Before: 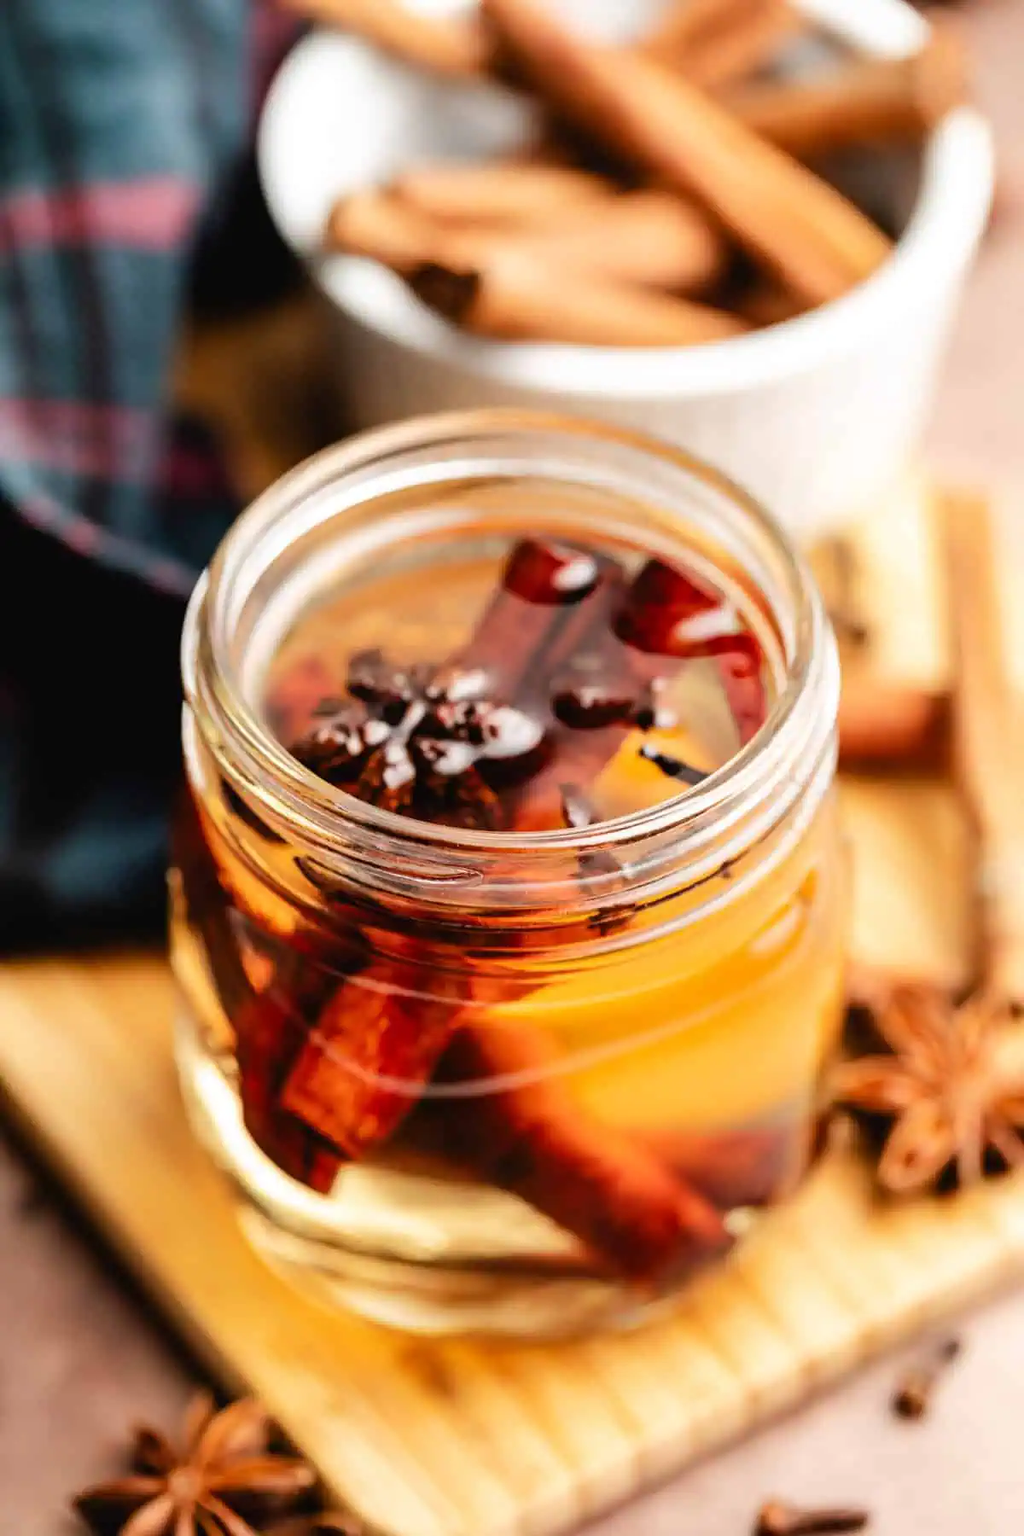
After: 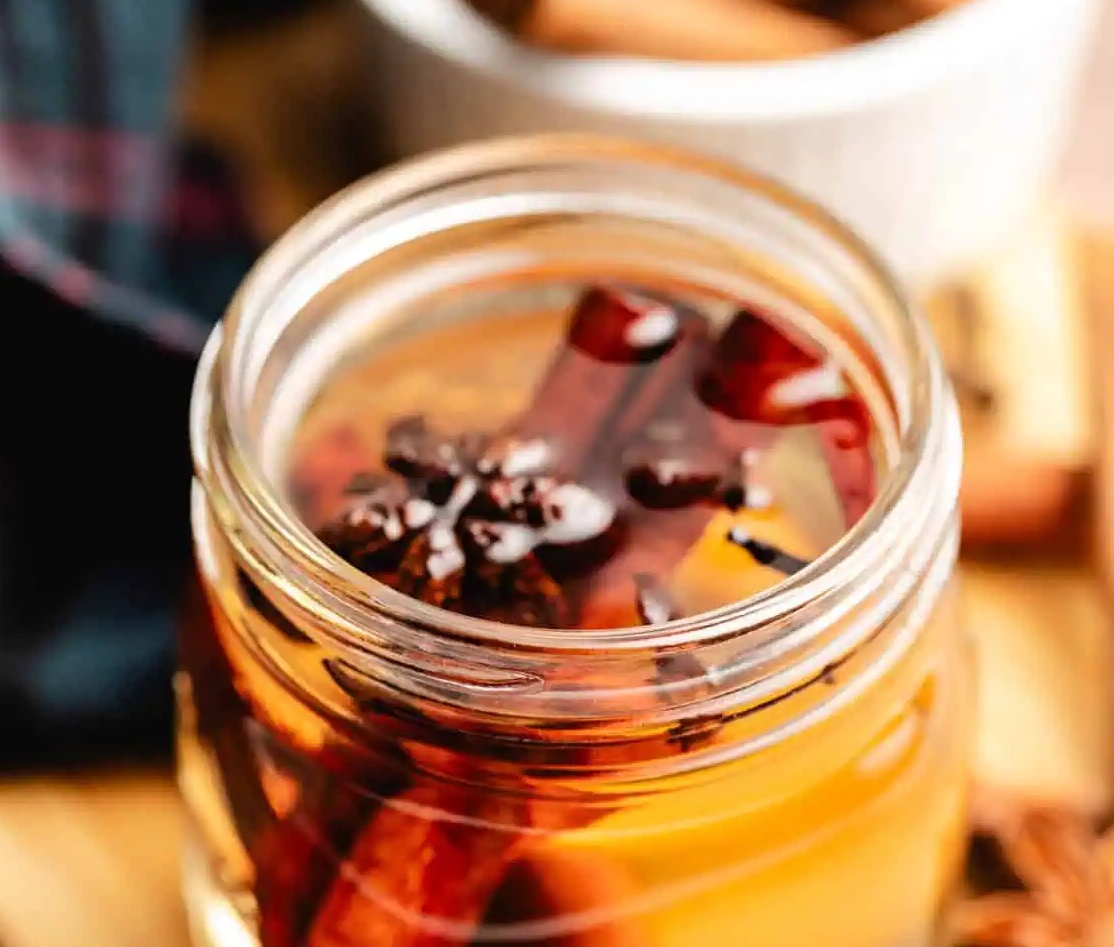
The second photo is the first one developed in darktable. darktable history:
crop: left 1.849%, top 19.19%, right 5.248%, bottom 28.193%
